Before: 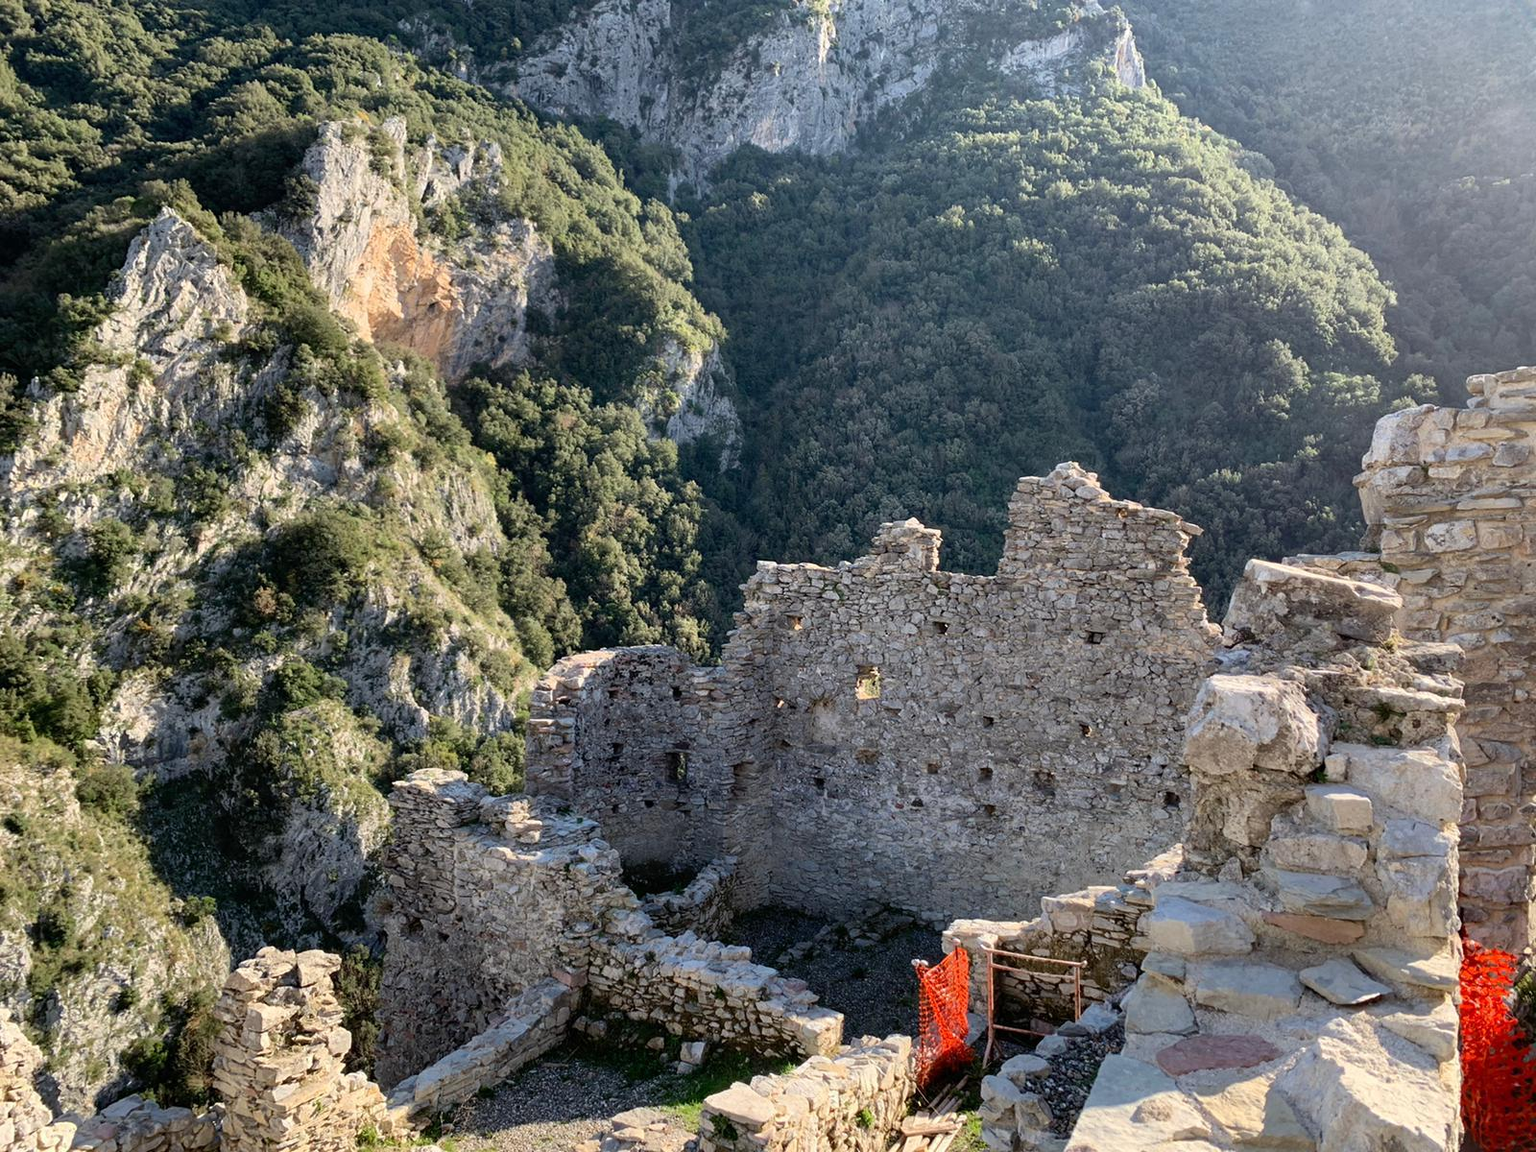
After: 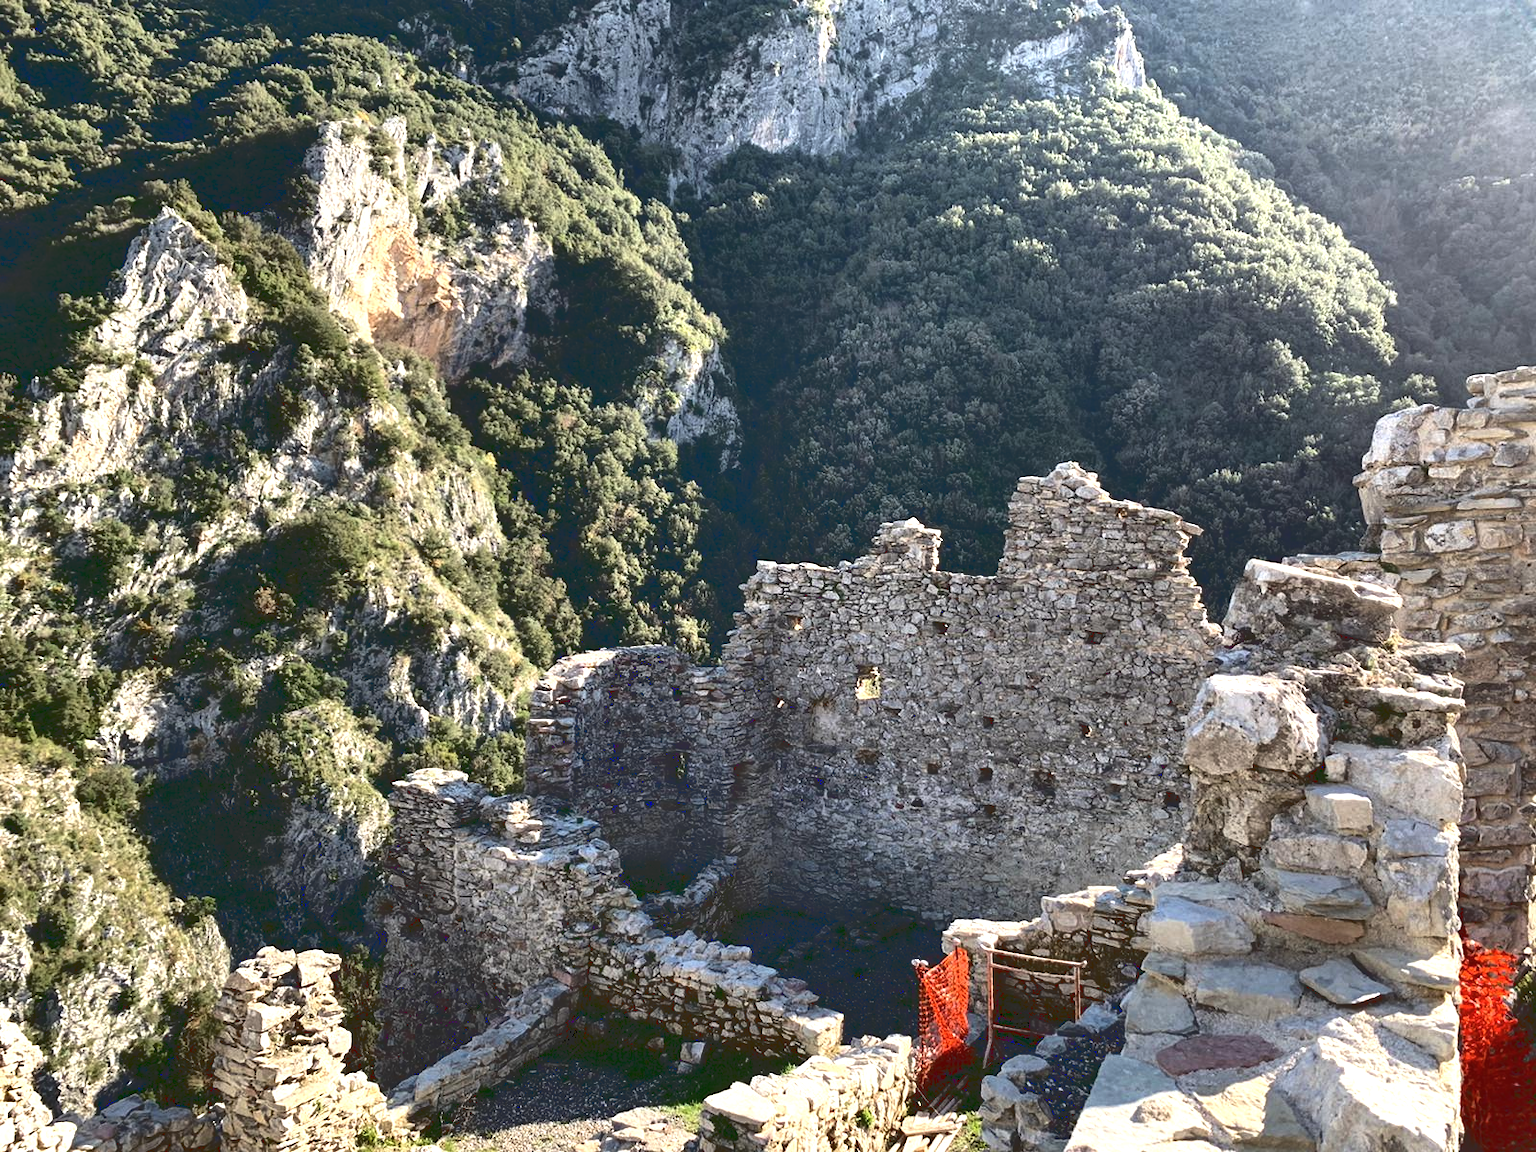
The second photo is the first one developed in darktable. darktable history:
base curve: curves: ch0 [(0, 0.02) (0.083, 0.036) (1, 1)]
exposure: exposure 0.668 EV, compensate highlight preservation false
color zones: curves: ch0 [(0.25, 0.5) (0.428, 0.473) (0.75, 0.5)]; ch1 [(0.243, 0.479) (0.398, 0.452) (0.75, 0.5)], mix 19.89%
shadows and highlights: white point adjustment 1.06, highlights color adjustment 78.3%, soften with gaussian
